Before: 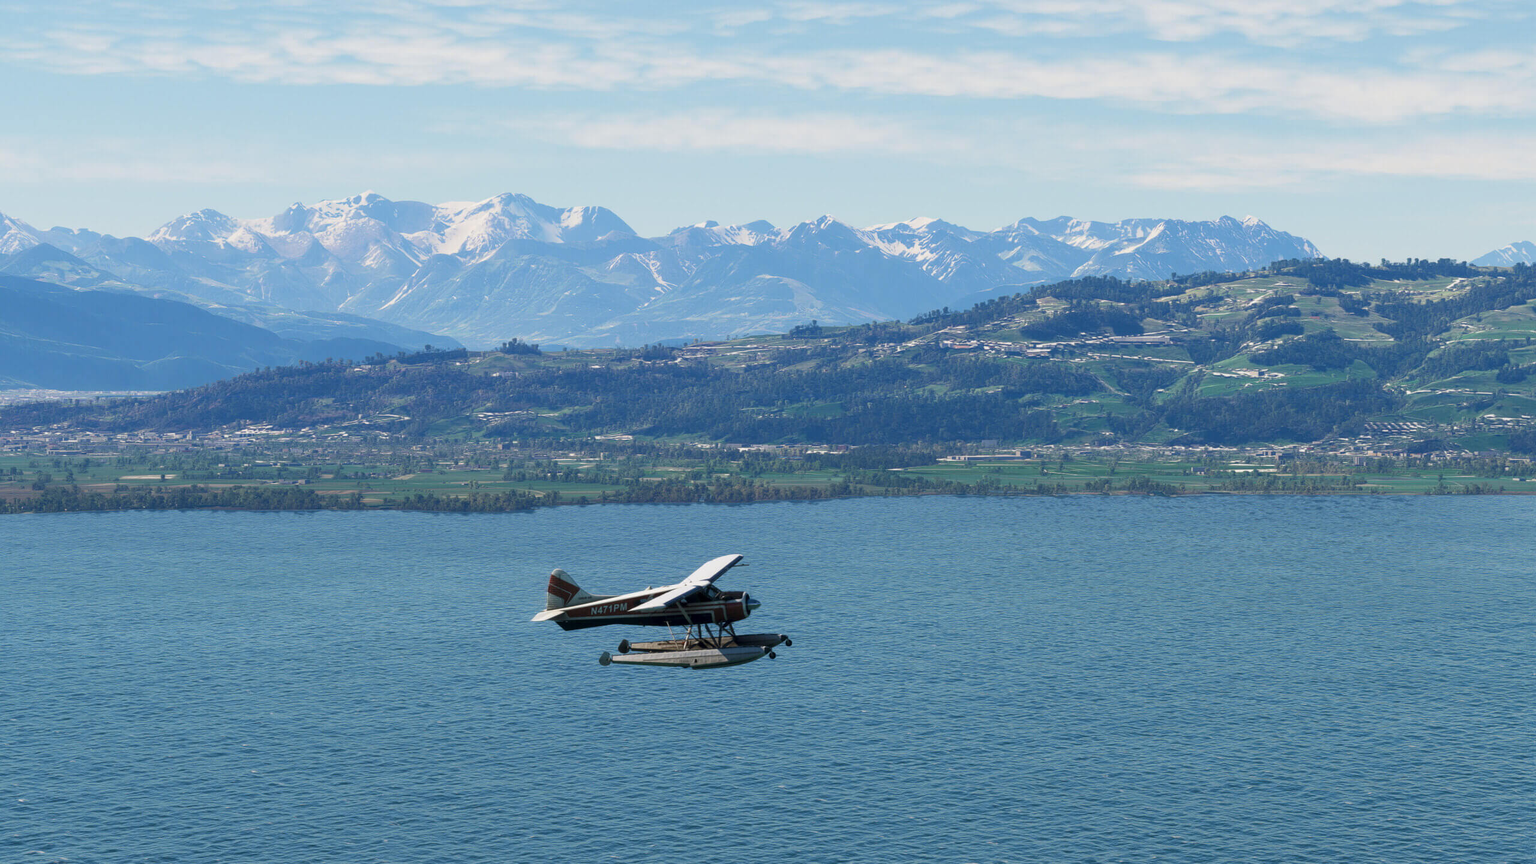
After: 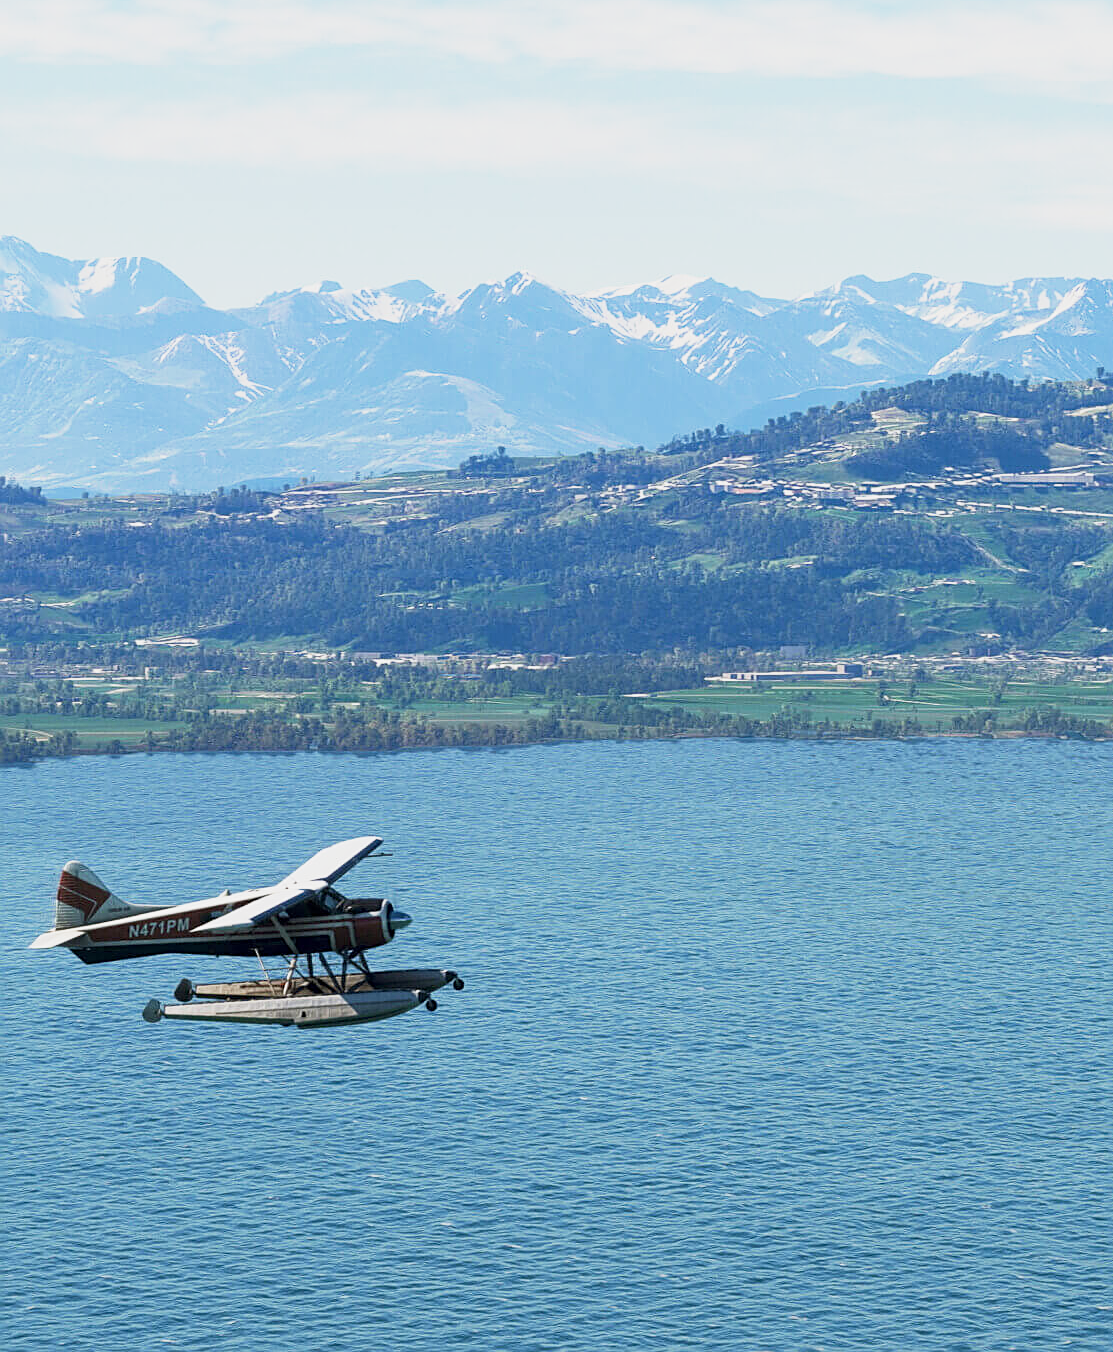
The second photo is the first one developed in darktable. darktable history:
crop: left 33.463%, top 6.062%, right 23.036%
exposure: exposure 0.133 EV, compensate highlight preservation false
base curve: curves: ch0 [(0, 0) (0.088, 0.125) (0.176, 0.251) (0.354, 0.501) (0.613, 0.749) (1, 0.877)], preserve colors none
sharpen: on, module defaults
